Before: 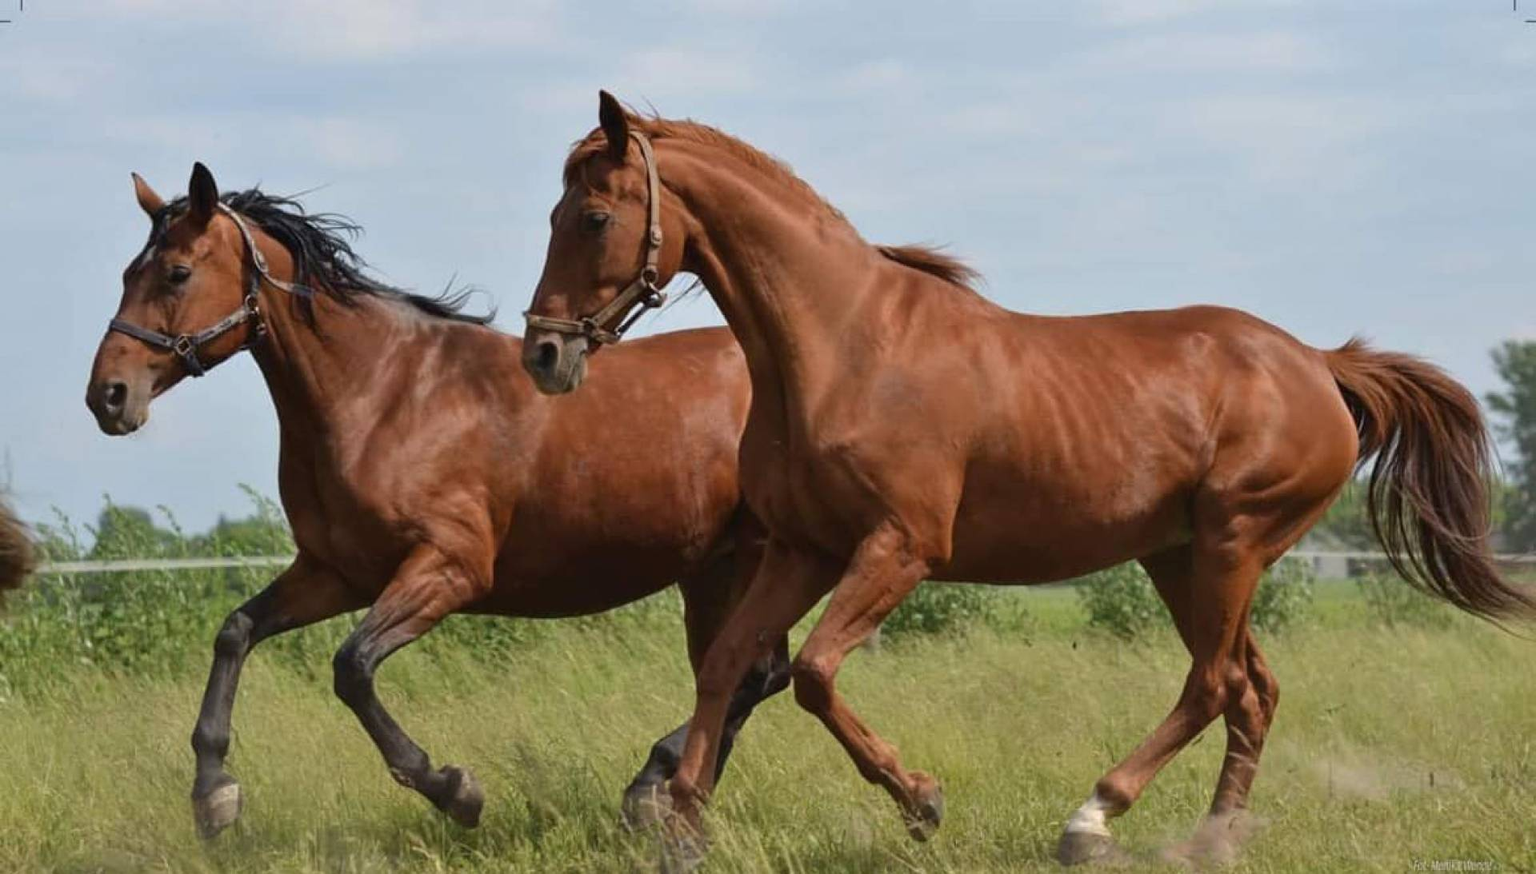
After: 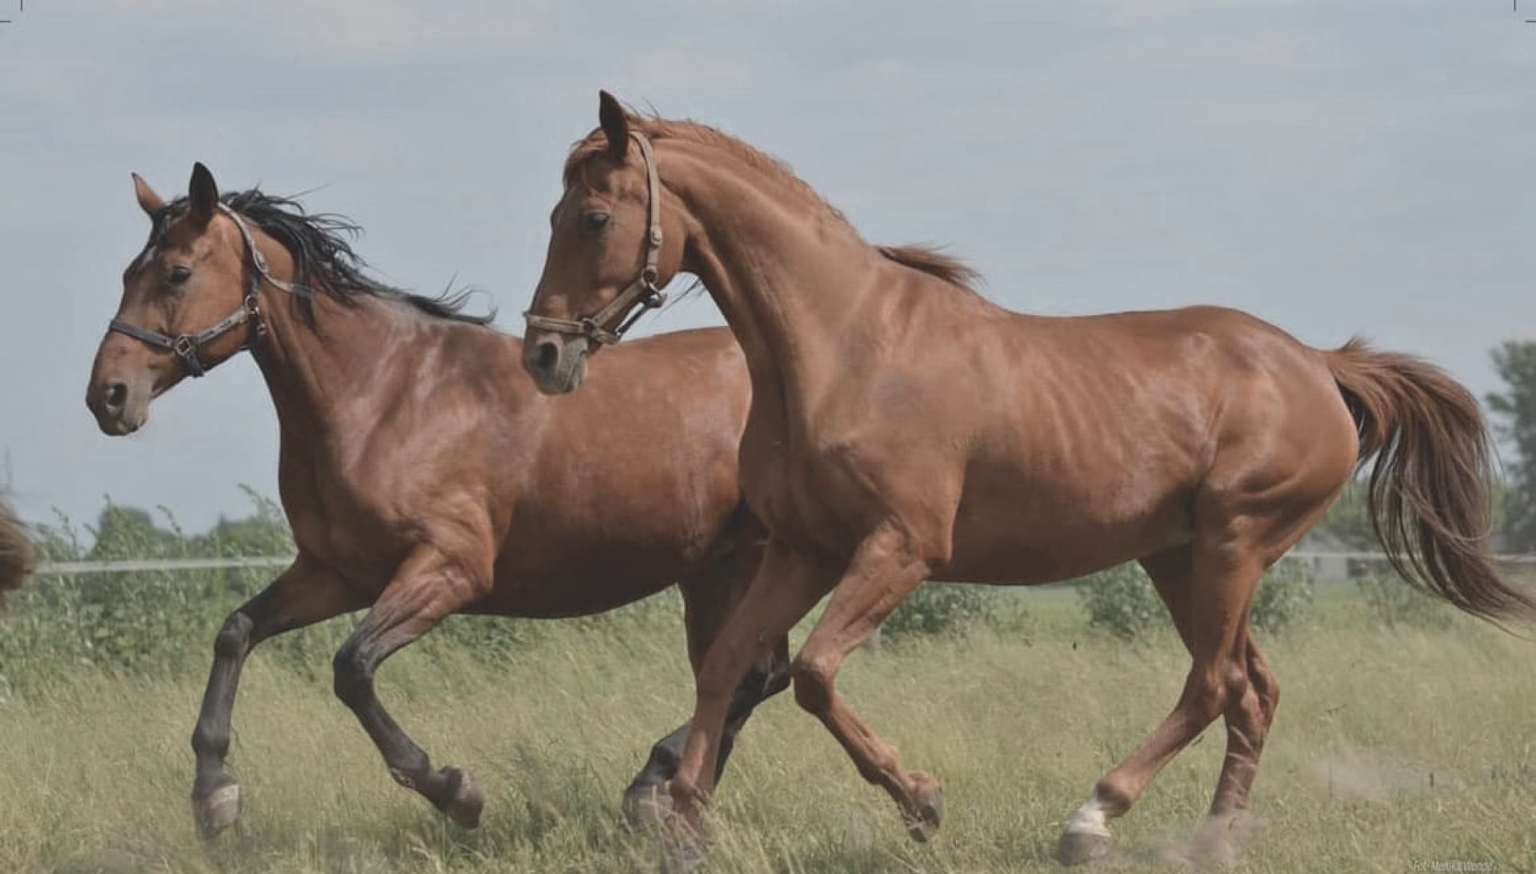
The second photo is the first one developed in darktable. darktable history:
tone equalizer: -8 EV -0.558 EV
color zones: curves: ch0 [(0.018, 0.548) (0.197, 0.654) (0.425, 0.447) (0.605, 0.658) (0.732, 0.579)]; ch1 [(0.105, 0.531) (0.224, 0.531) (0.386, 0.39) (0.618, 0.456) (0.732, 0.456) (0.956, 0.421)]; ch2 [(0.039, 0.583) (0.215, 0.465) (0.399, 0.544) (0.465, 0.548) (0.614, 0.447) (0.724, 0.43) (0.882, 0.623) (0.956, 0.632)]
contrast brightness saturation: contrast -0.258, saturation -0.433
